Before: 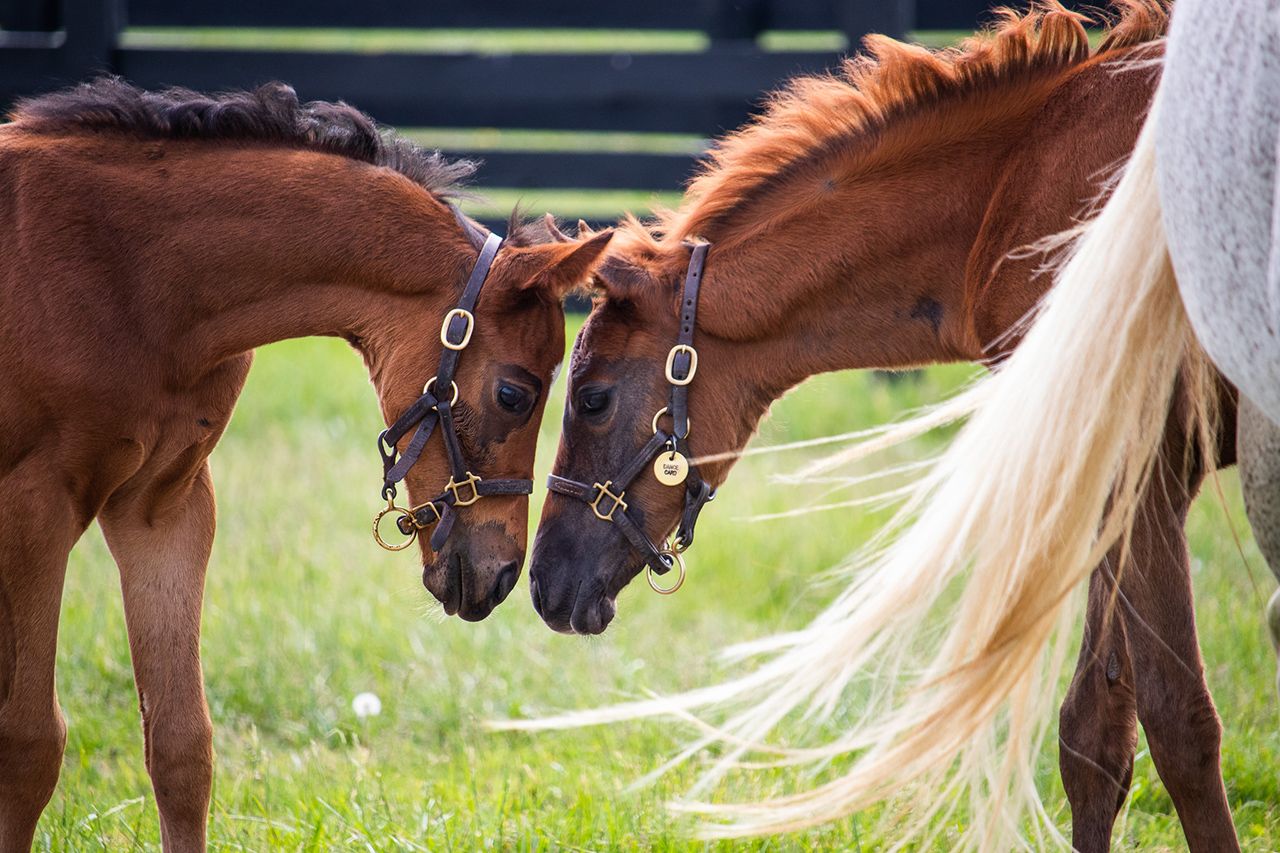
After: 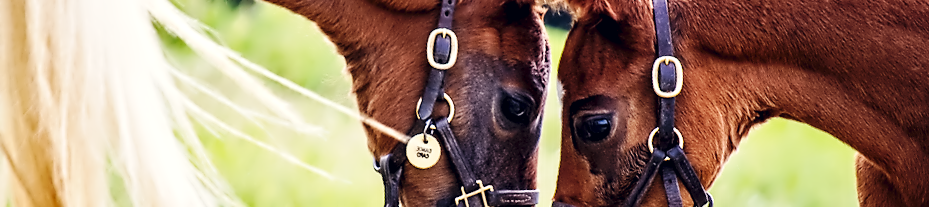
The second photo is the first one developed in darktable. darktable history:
color correction: highlights a* 0.207, highlights b* 2.7, shadows a* -0.874, shadows b* -4.78
contrast equalizer: octaves 7, y [[0.5, 0.542, 0.583, 0.625, 0.667, 0.708], [0.5 ×6], [0.5 ×6], [0, 0.033, 0.067, 0.1, 0.133, 0.167], [0, 0.05, 0.1, 0.15, 0.2, 0.25]]
base curve: curves: ch0 [(0, 0) (0.032, 0.025) (0.121, 0.166) (0.206, 0.329) (0.605, 0.79) (1, 1)], preserve colors none
crop and rotate: angle 16.12°, top 30.835%, bottom 35.653%
exposure: black level correction 0.005, exposure 0.014 EV, compensate highlight preservation false
